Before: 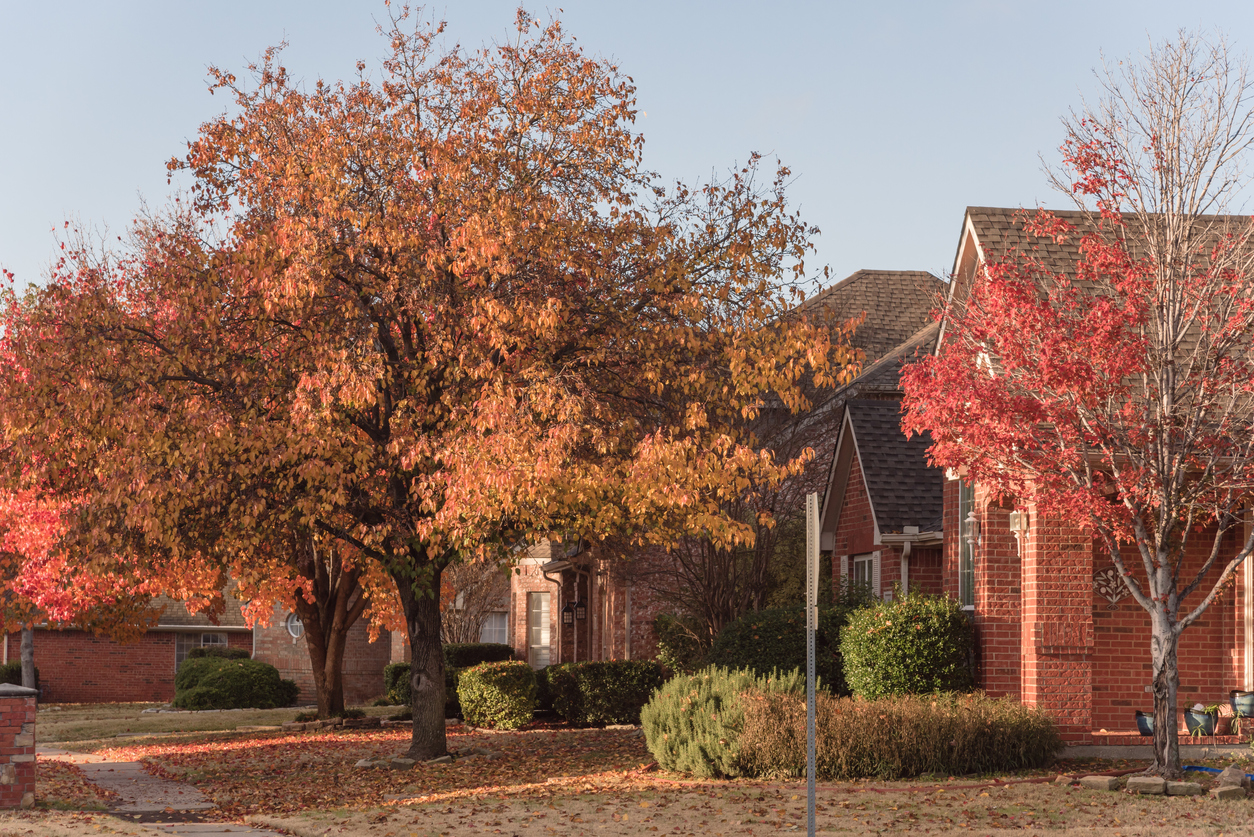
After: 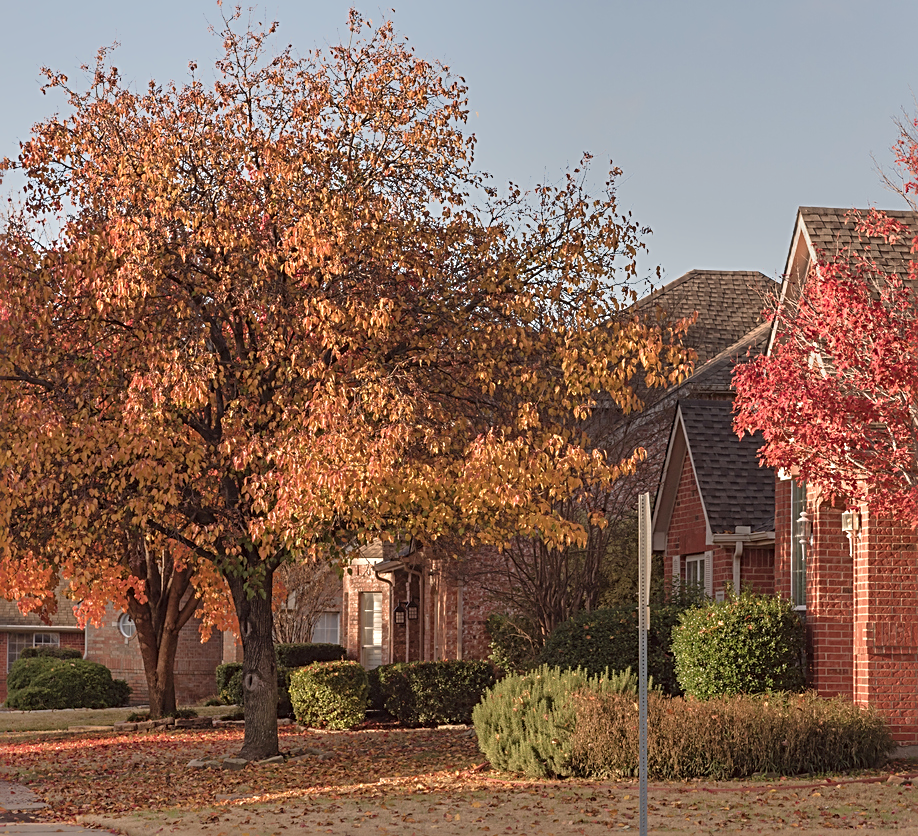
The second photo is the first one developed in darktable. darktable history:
tone equalizer: -7 EV -0.63 EV, -6 EV 1 EV, -5 EV -0.45 EV, -4 EV 0.43 EV, -3 EV 0.41 EV, -2 EV 0.15 EV, -1 EV -0.15 EV, +0 EV -0.39 EV, smoothing diameter 25%, edges refinement/feathering 10, preserve details guided filter
sharpen: radius 2.676, amount 0.669
crop: left 13.443%, right 13.31%
